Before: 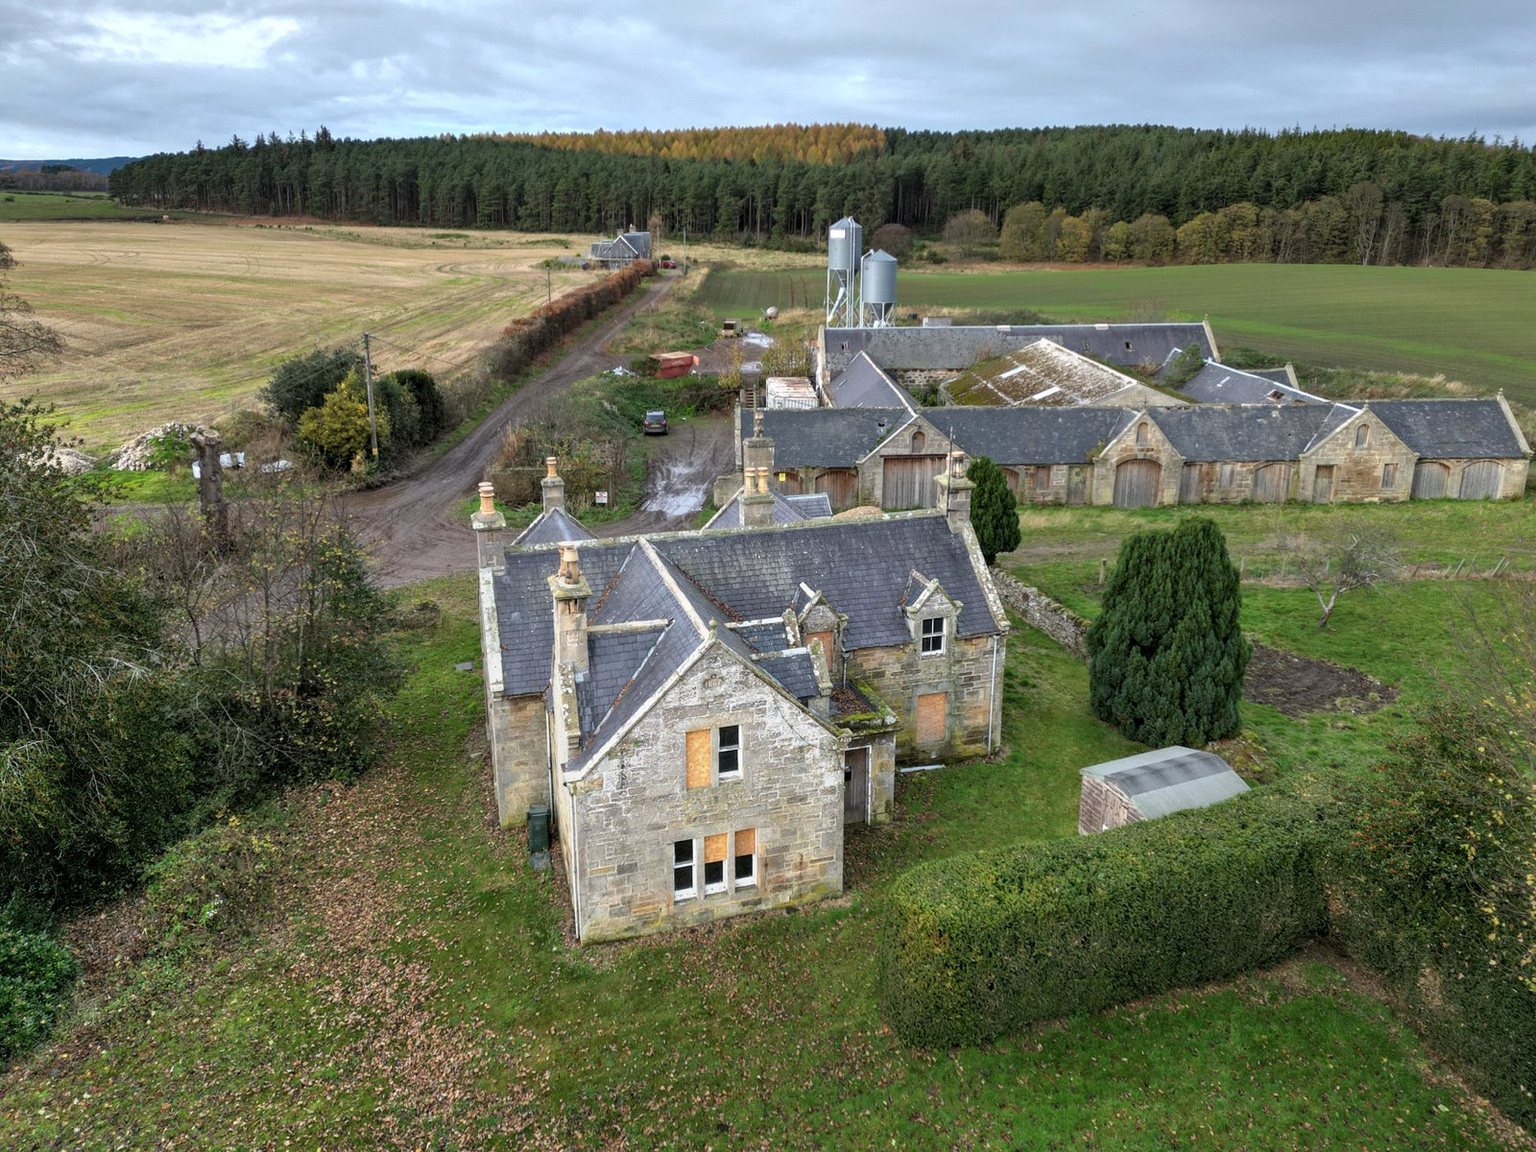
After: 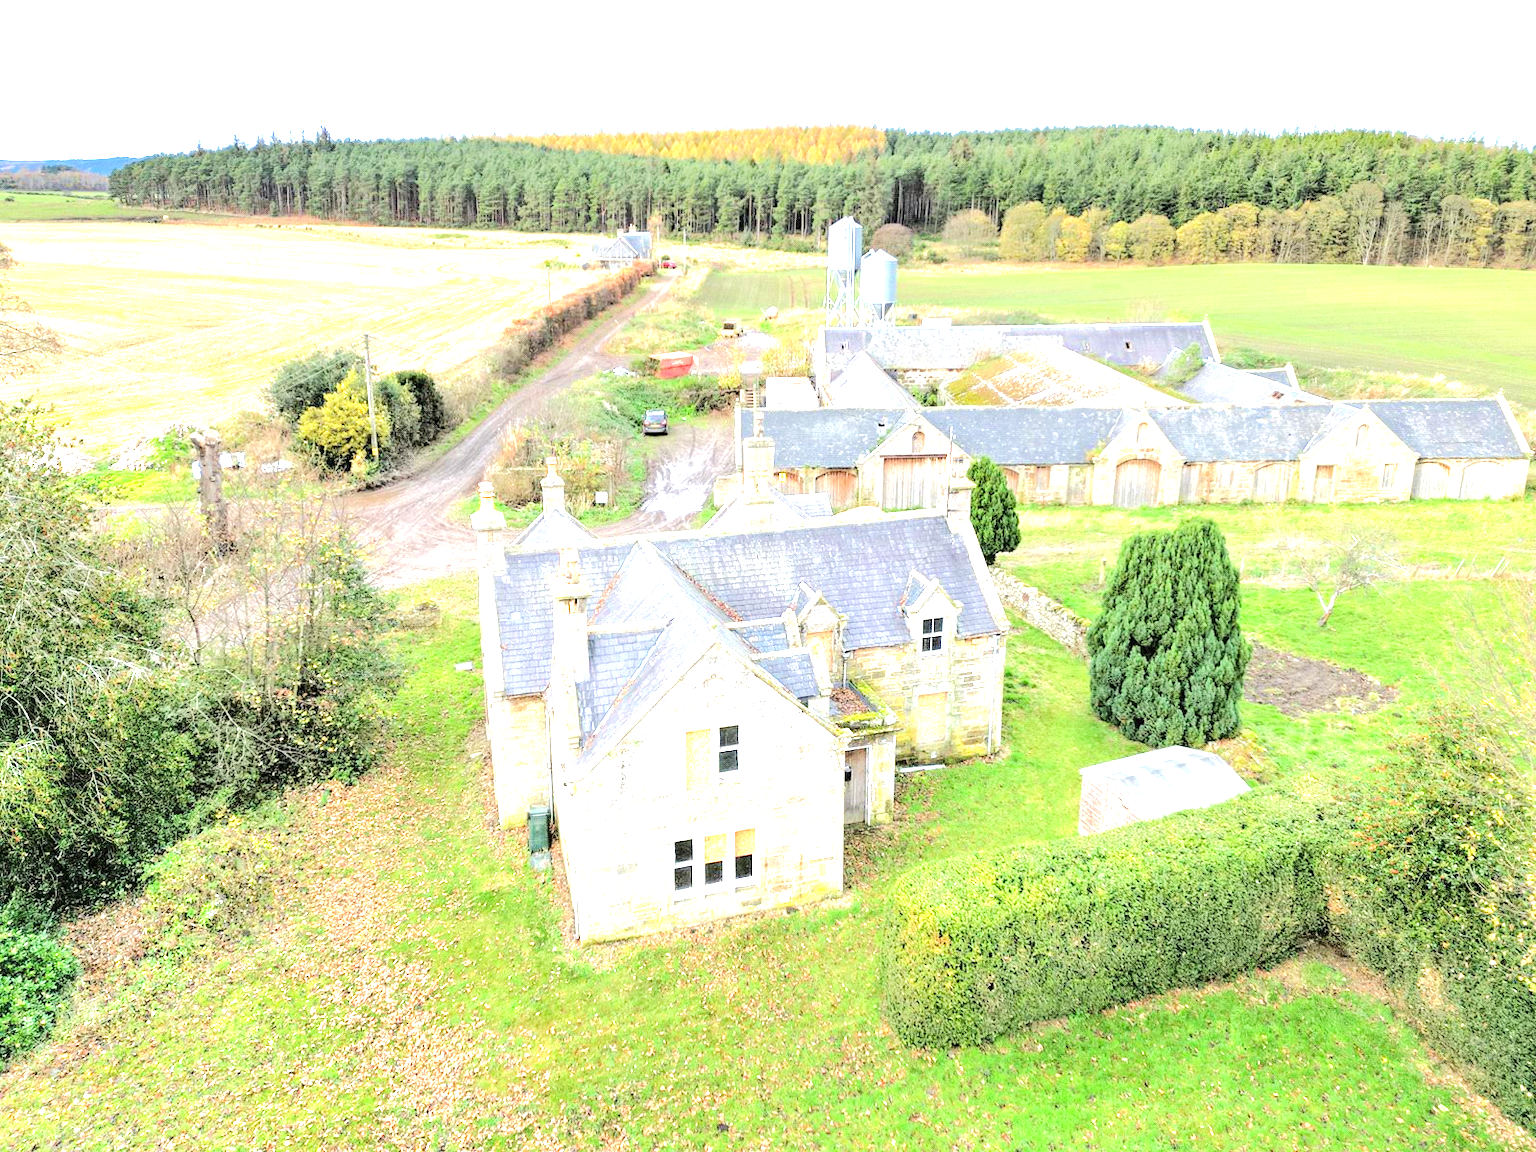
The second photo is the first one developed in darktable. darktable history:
color correction: highlights b* 2.98
exposure: black level correction 0, exposure 2.167 EV, compensate highlight preservation false
levels: white 90.7%
tone equalizer: -7 EV 0.149 EV, -6 EV 0.583 EV, -5 EV 1.12 EV, -4 EV 1.31 EV, -3 EV 1.13 EV, -2 EV 0.6 EV, -1 EV 0.163 EV, edges refinement/feathering 500, mask exposure compensation -1.57 EV, preserve details no
